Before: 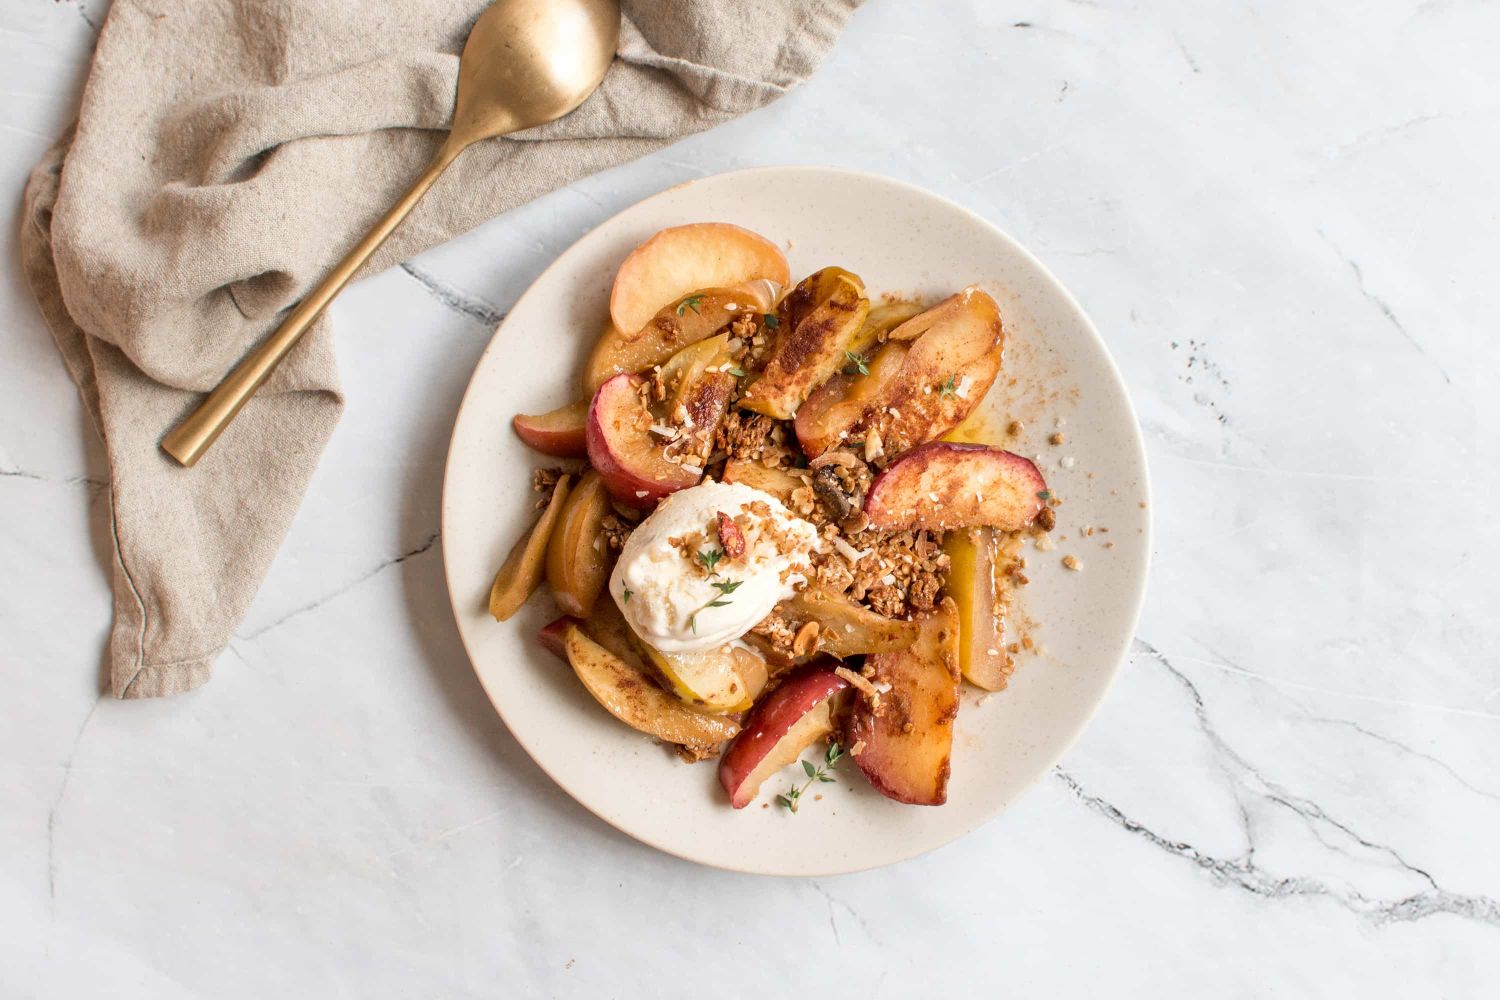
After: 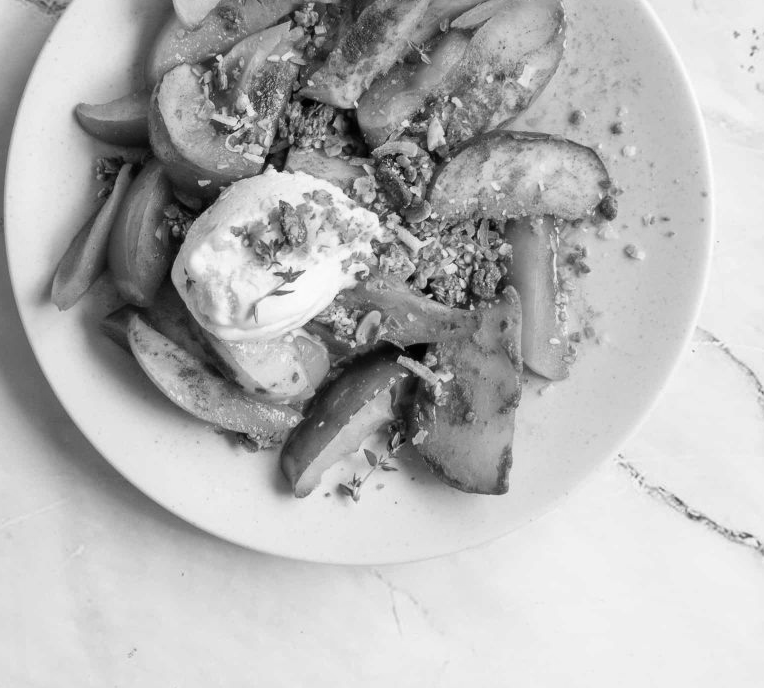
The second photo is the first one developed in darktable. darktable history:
monochrome: size 1
crop and rotate: left 29.237%, top 31.152%, right 19.807%
